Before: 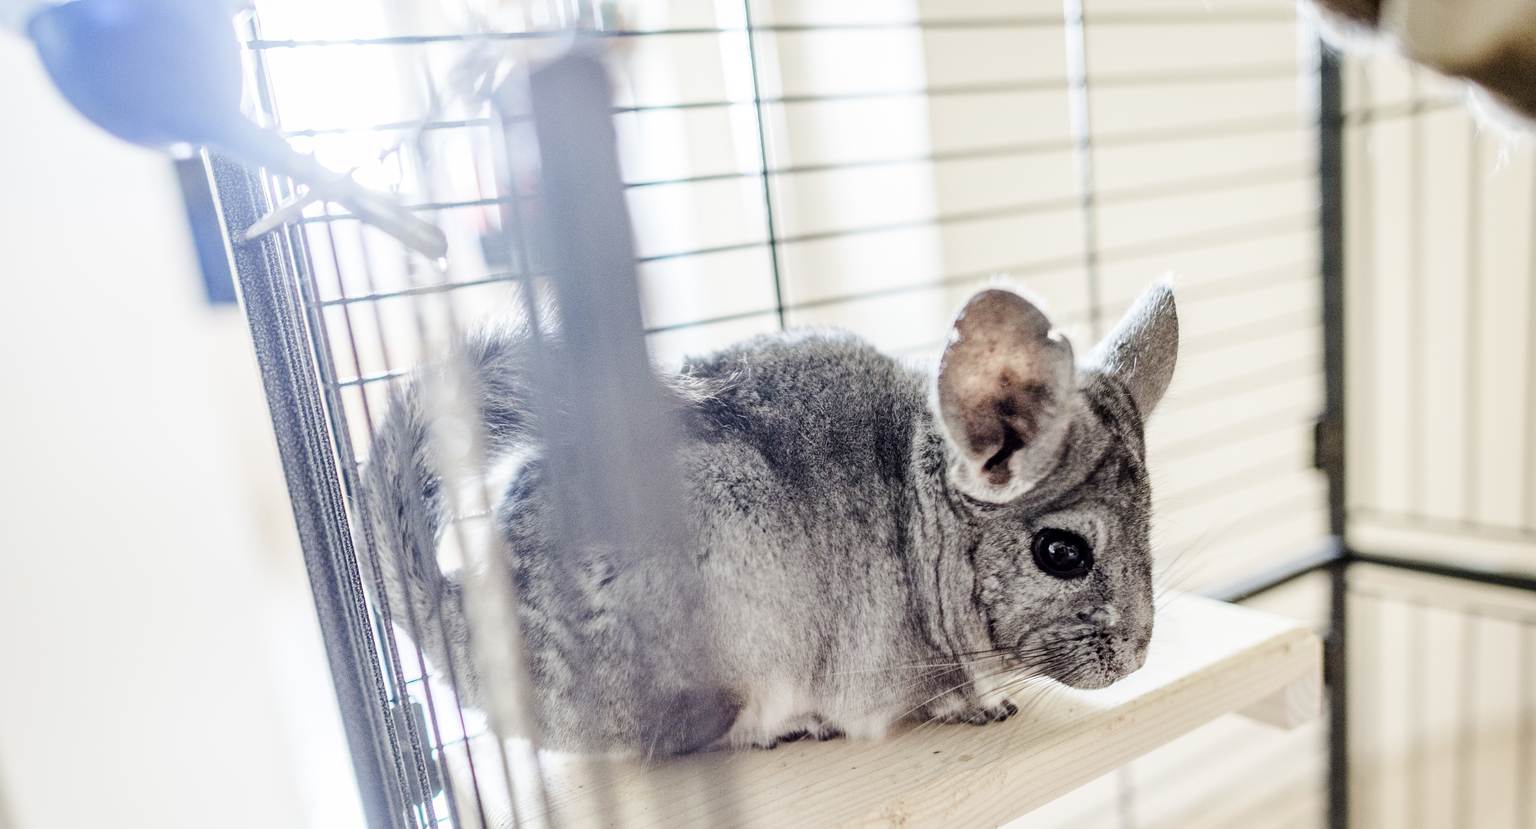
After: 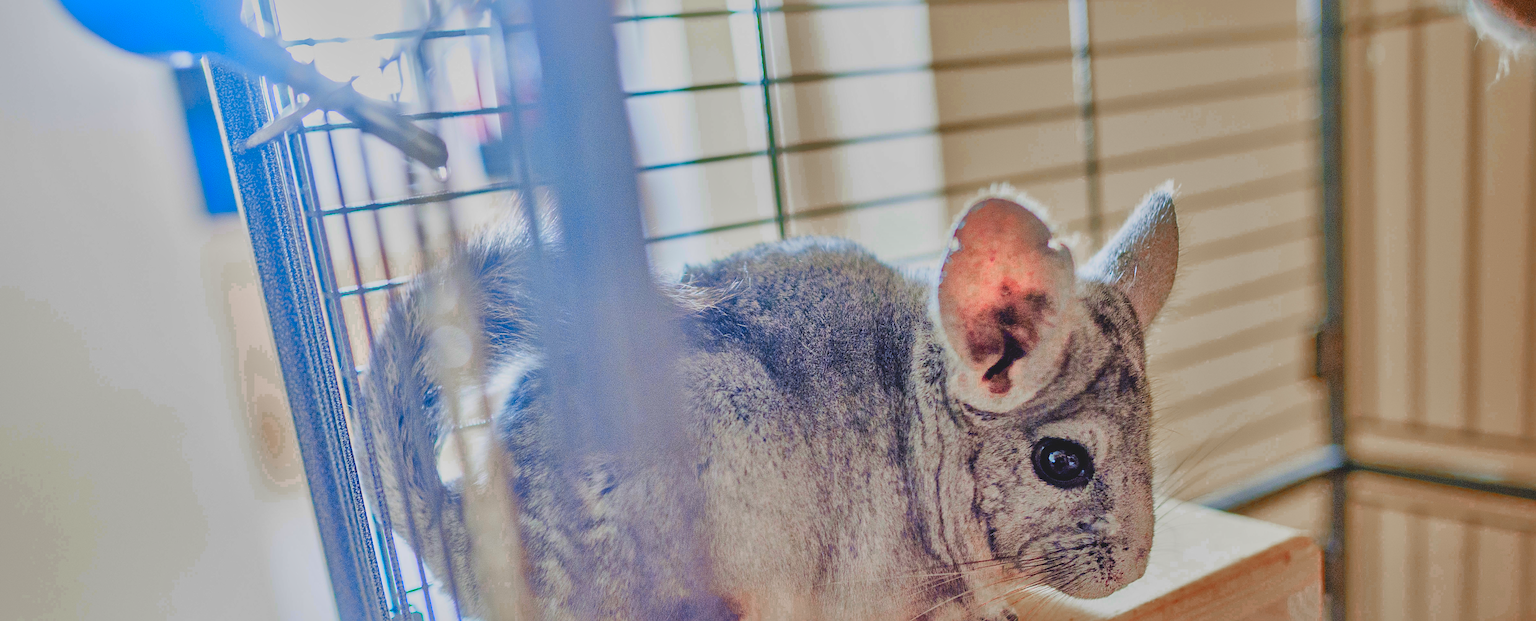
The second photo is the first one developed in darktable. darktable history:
crop: top 11.038%, bottom 13.962%
color correction: saturation 2.15
shadows and highlights: shadows 25, highlights -70
color balance rgb: perceptual saturation grading › global saturation 25%, global vibrance 20%
color zones: curves: ch0 [(0.006, 0.385) (0.143, 0.563) (0.243, 0.321) (0.352, 0.464) (0.516, 0.456) (0.625, 0.5) (0.75, 0.5) (0.875, 0.5)]; ch1 [(0, 0.5) (0.134, 0.504) (0.246, 0.463) (0.421, 0.515) (0.5, 0.56) (0.625, 0.5) (0.75, 0.5) (0.875, 0.5)]; ch2 [(0, 0.5) (0.131, 0.426) (0.307, 0.289) (0.38, 0.188) (0.513, 0.216) (0.625, 0.548) (0.75, 0.468) (0.838, 0.396) (0.971, 0.311)]
sharpen: on, module defaults
contrast brightness saturation: contrast -0.15, brightness 0.05, saturation -0.12
